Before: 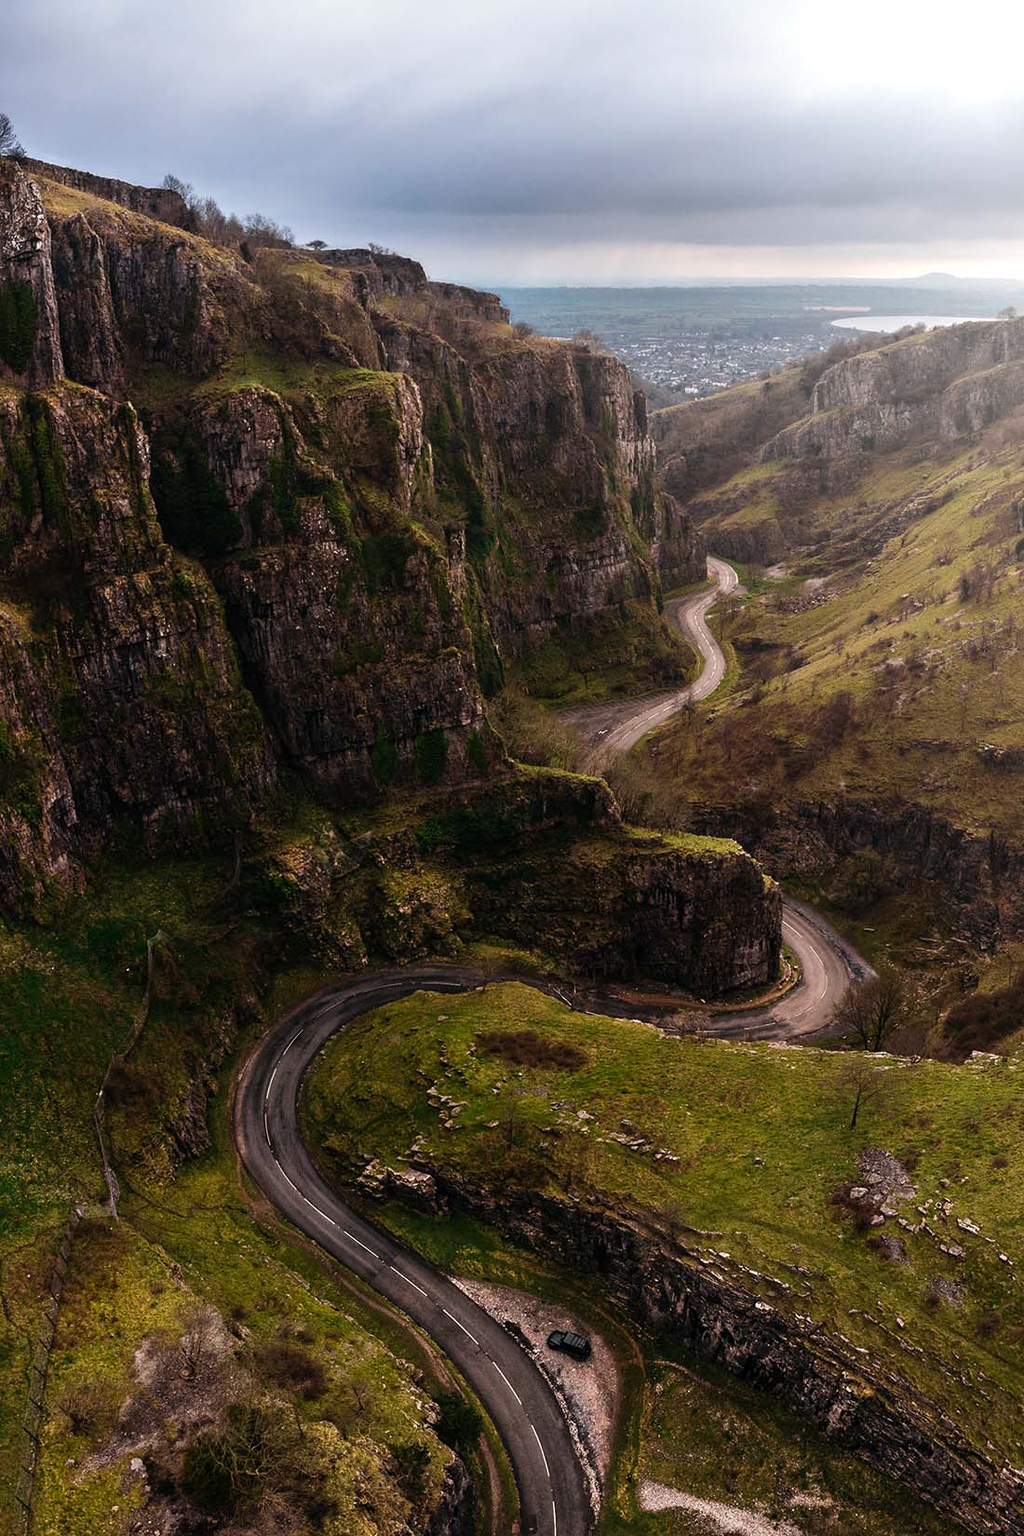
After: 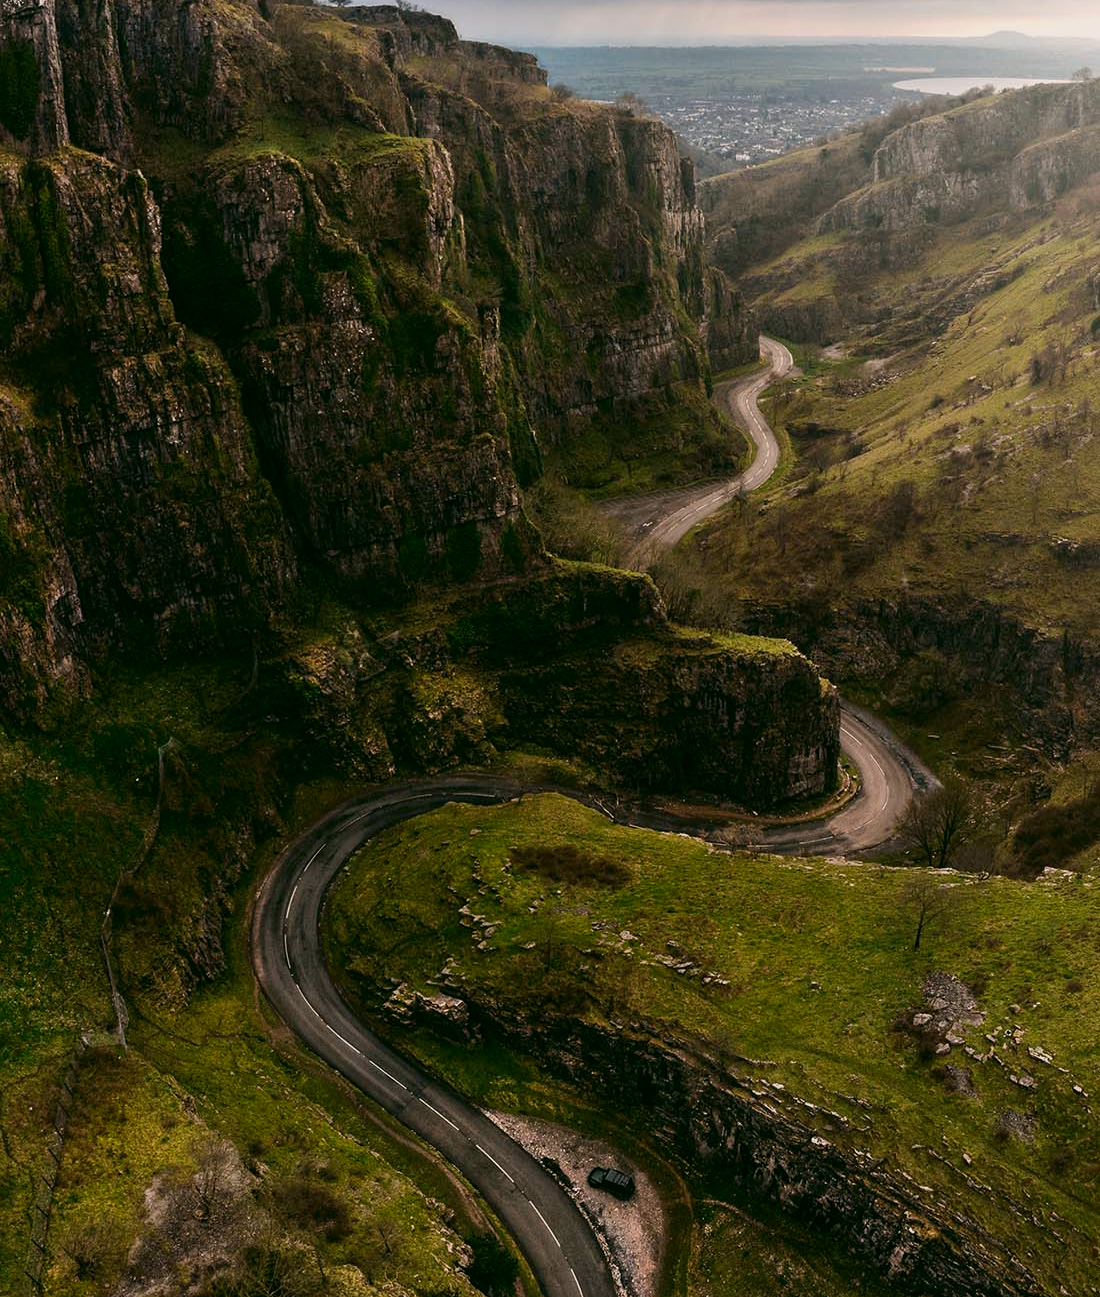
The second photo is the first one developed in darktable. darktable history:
crop and rotate: top 15.935%, bottom 5.459%
color correction: highlights a* 4.16, highlights b* 4.93, shadows a* -7.83, shadows b* 5
exposure: exposure -0.313 EV, compensate highlight preservation false
